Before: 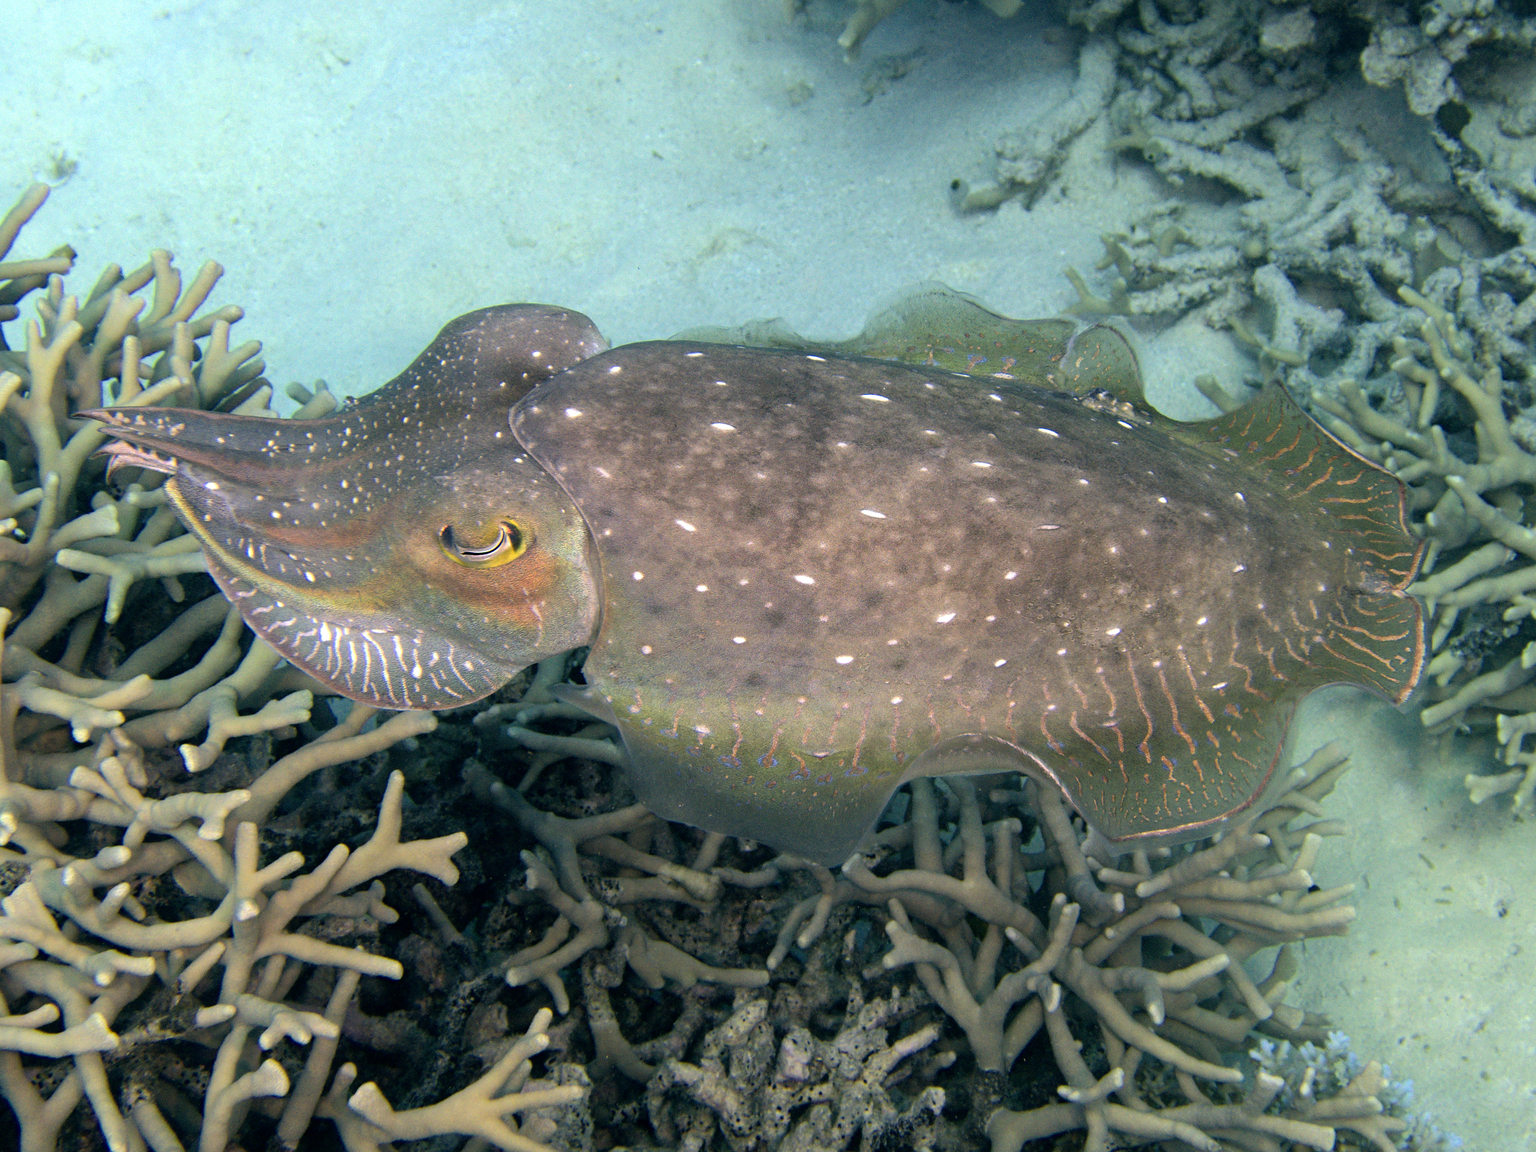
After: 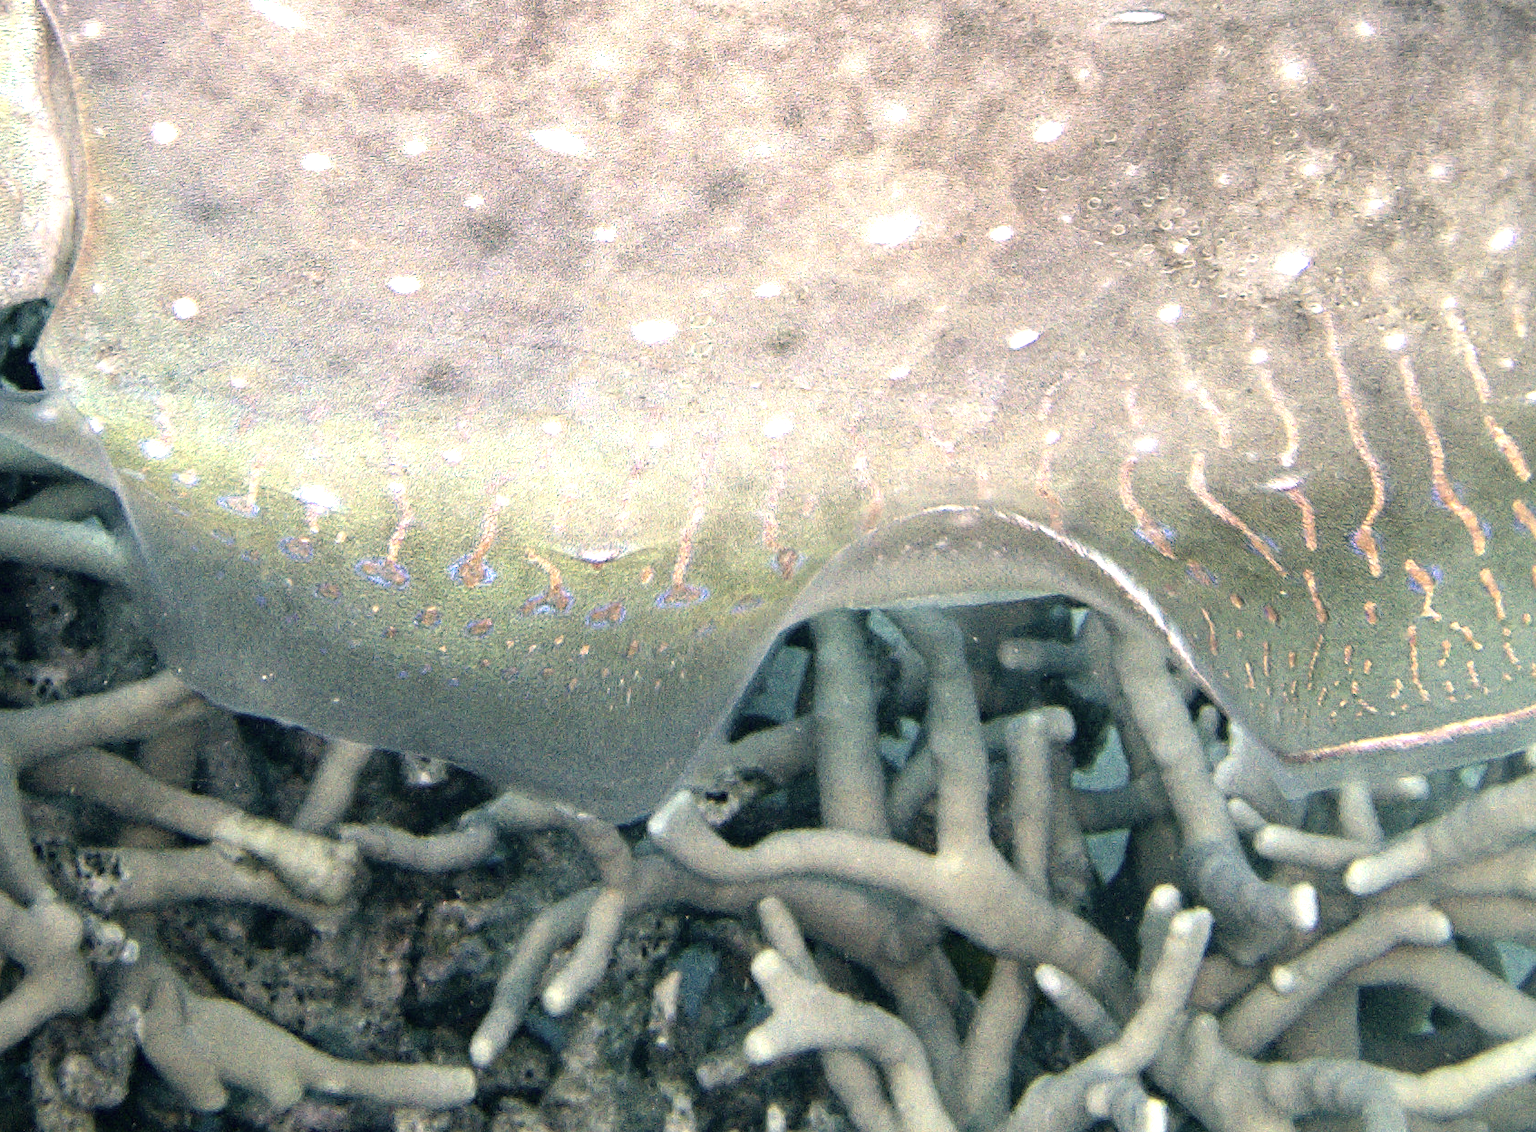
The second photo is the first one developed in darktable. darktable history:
exposure: black level correction 0, exposure 1.451 EV, compensate highlight preservation false
vignetting: fall-off start 91.64%, brightness -0.371, saturation 0.005
contrast brightness saturation: contrast 0.099, saturation -0.303
tone equalizer: edges refinement/feathering 500, mask exposure compensation -1.57 EV, preserve details no
crop: left 37.032%, top 45.136%, right 20.662%, bottom 13.376%
